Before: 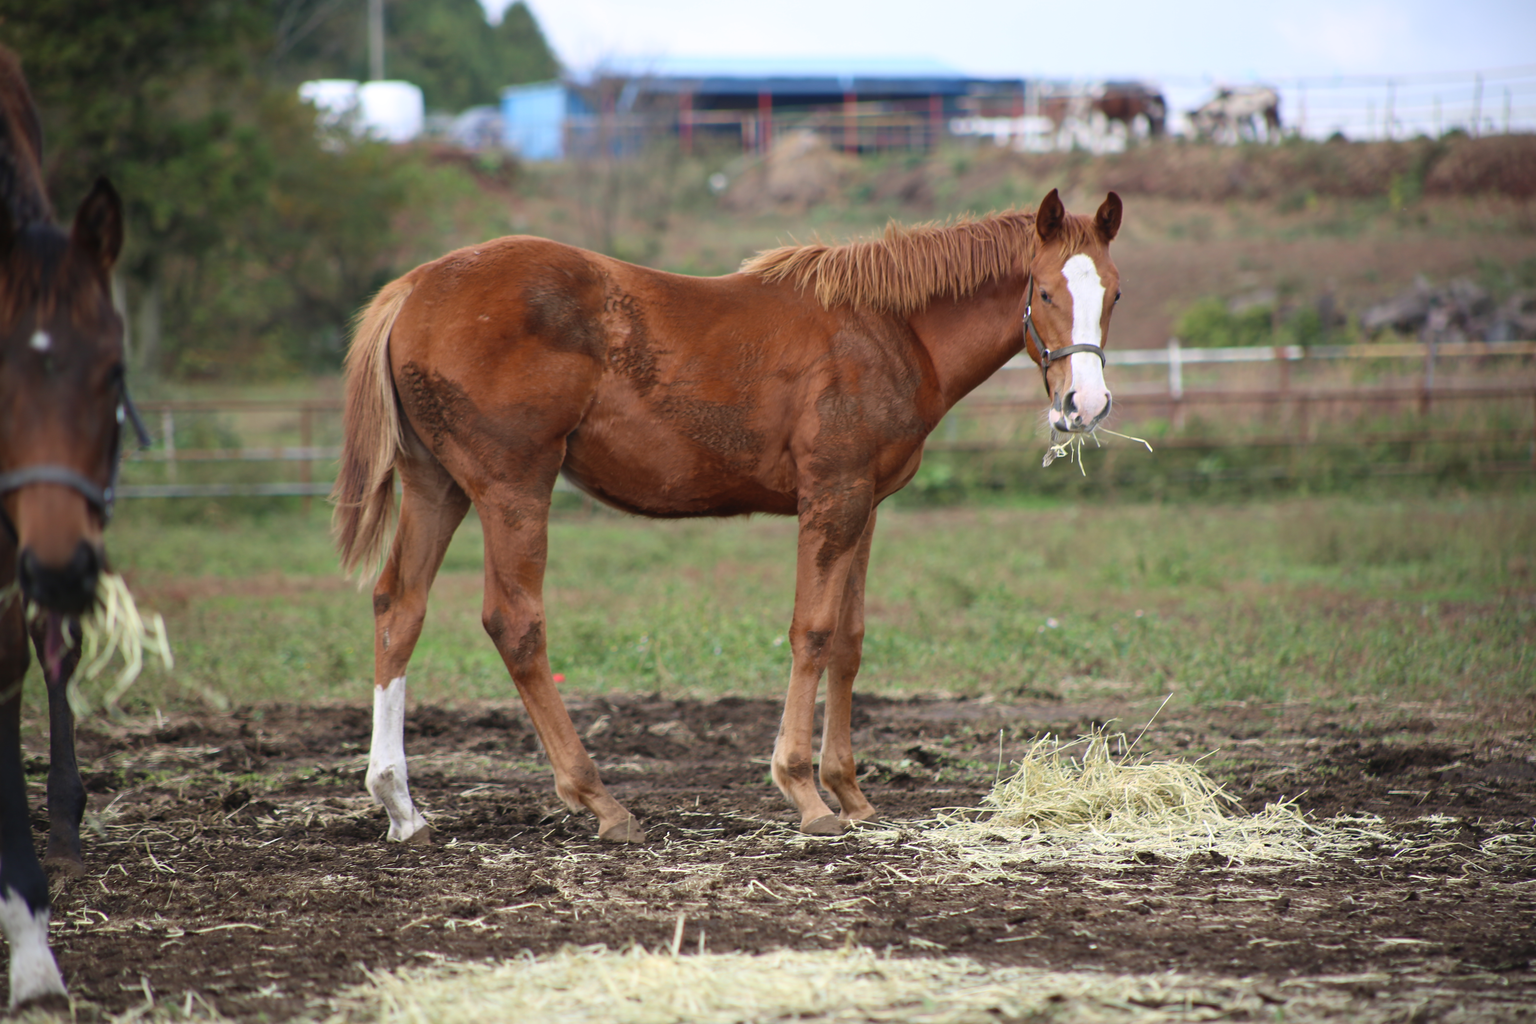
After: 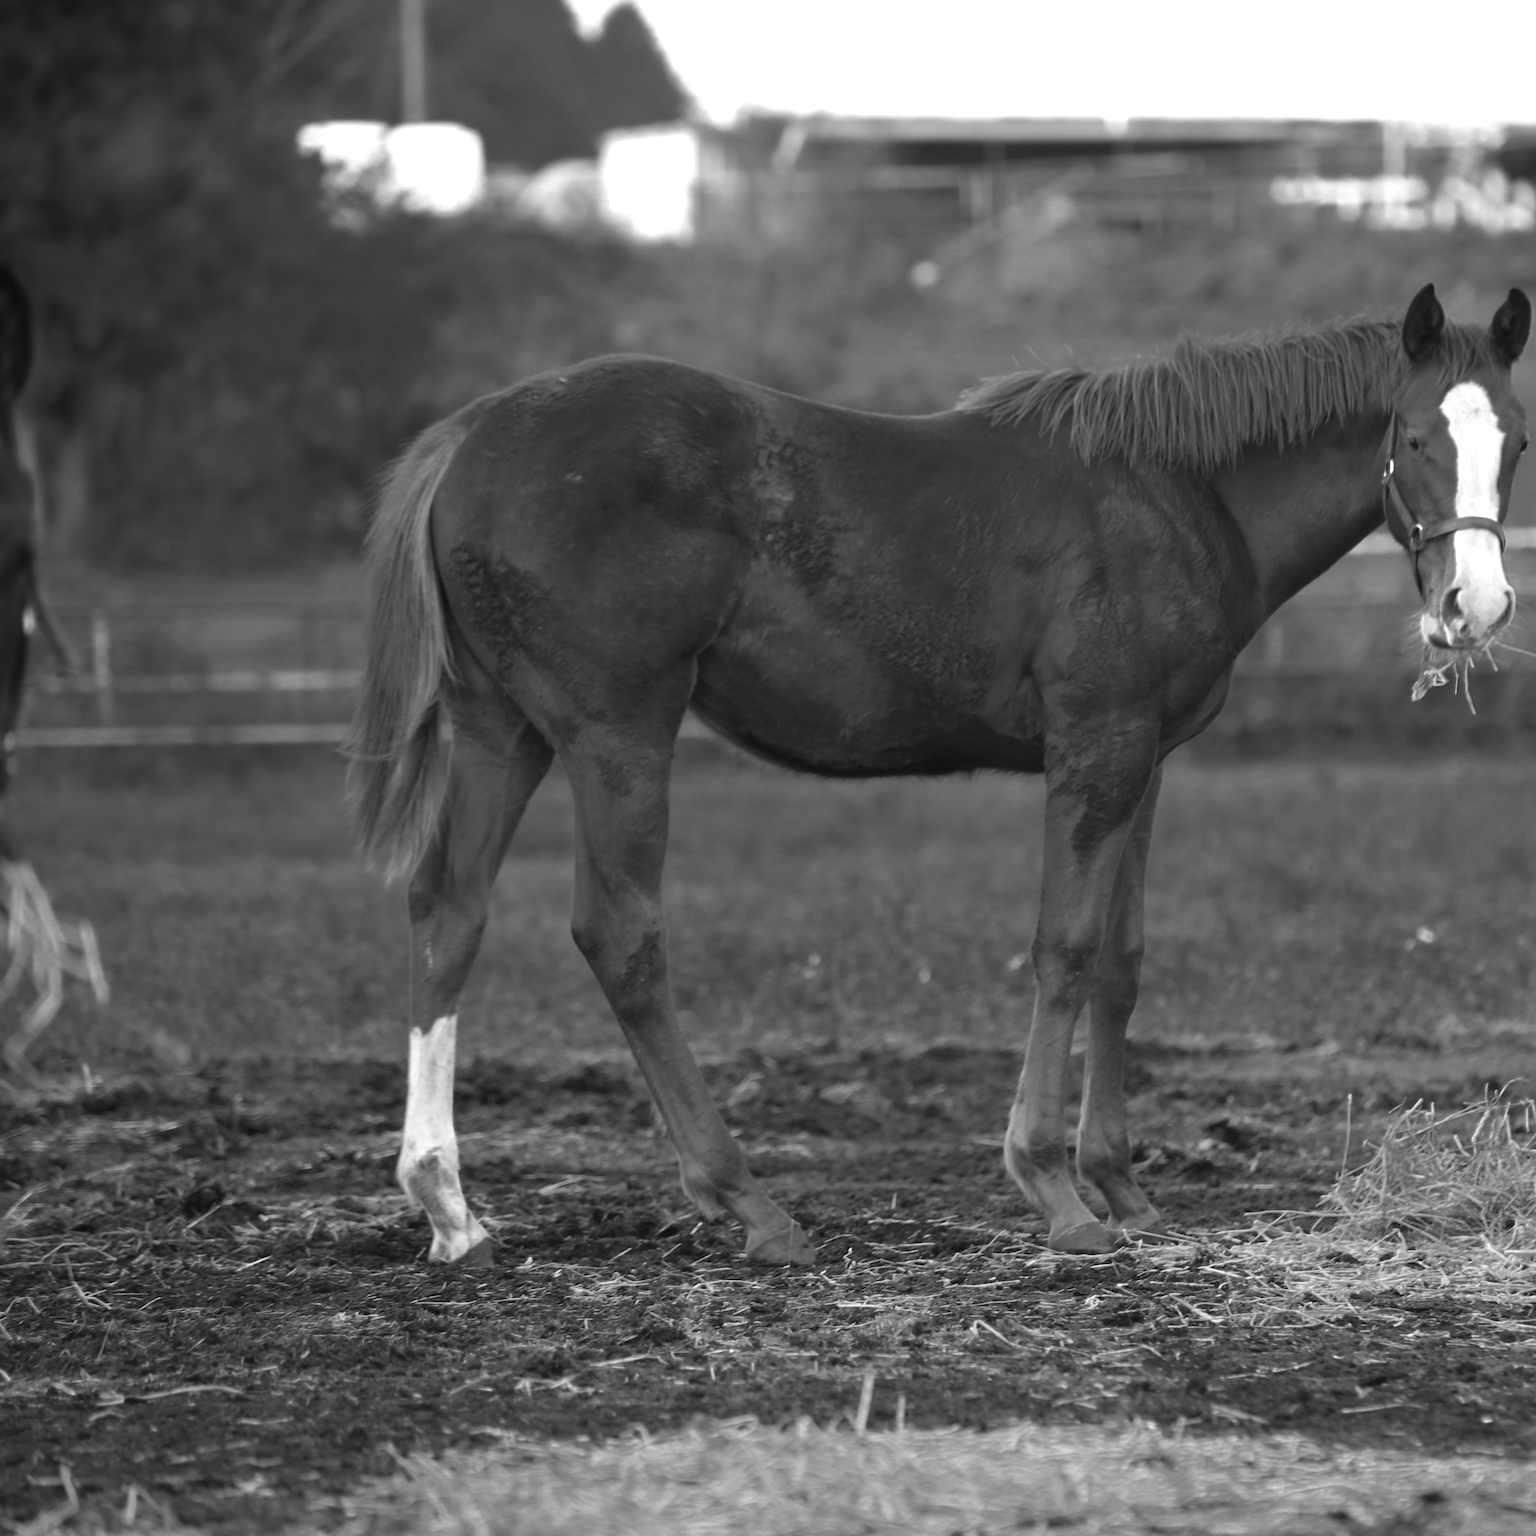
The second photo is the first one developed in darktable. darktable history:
crop and rotate: left 6.617%, right 26.717%
color zones: curves: ch0 [(0.287, 0.048) (0.493, 0.484) (0.737, 0.816)]; ch1 [(0, 0) (0.143, 0) (0.286, 0) (0.429, 0) (0.571, 0) (0.714, 0) (0.857, 0)]
